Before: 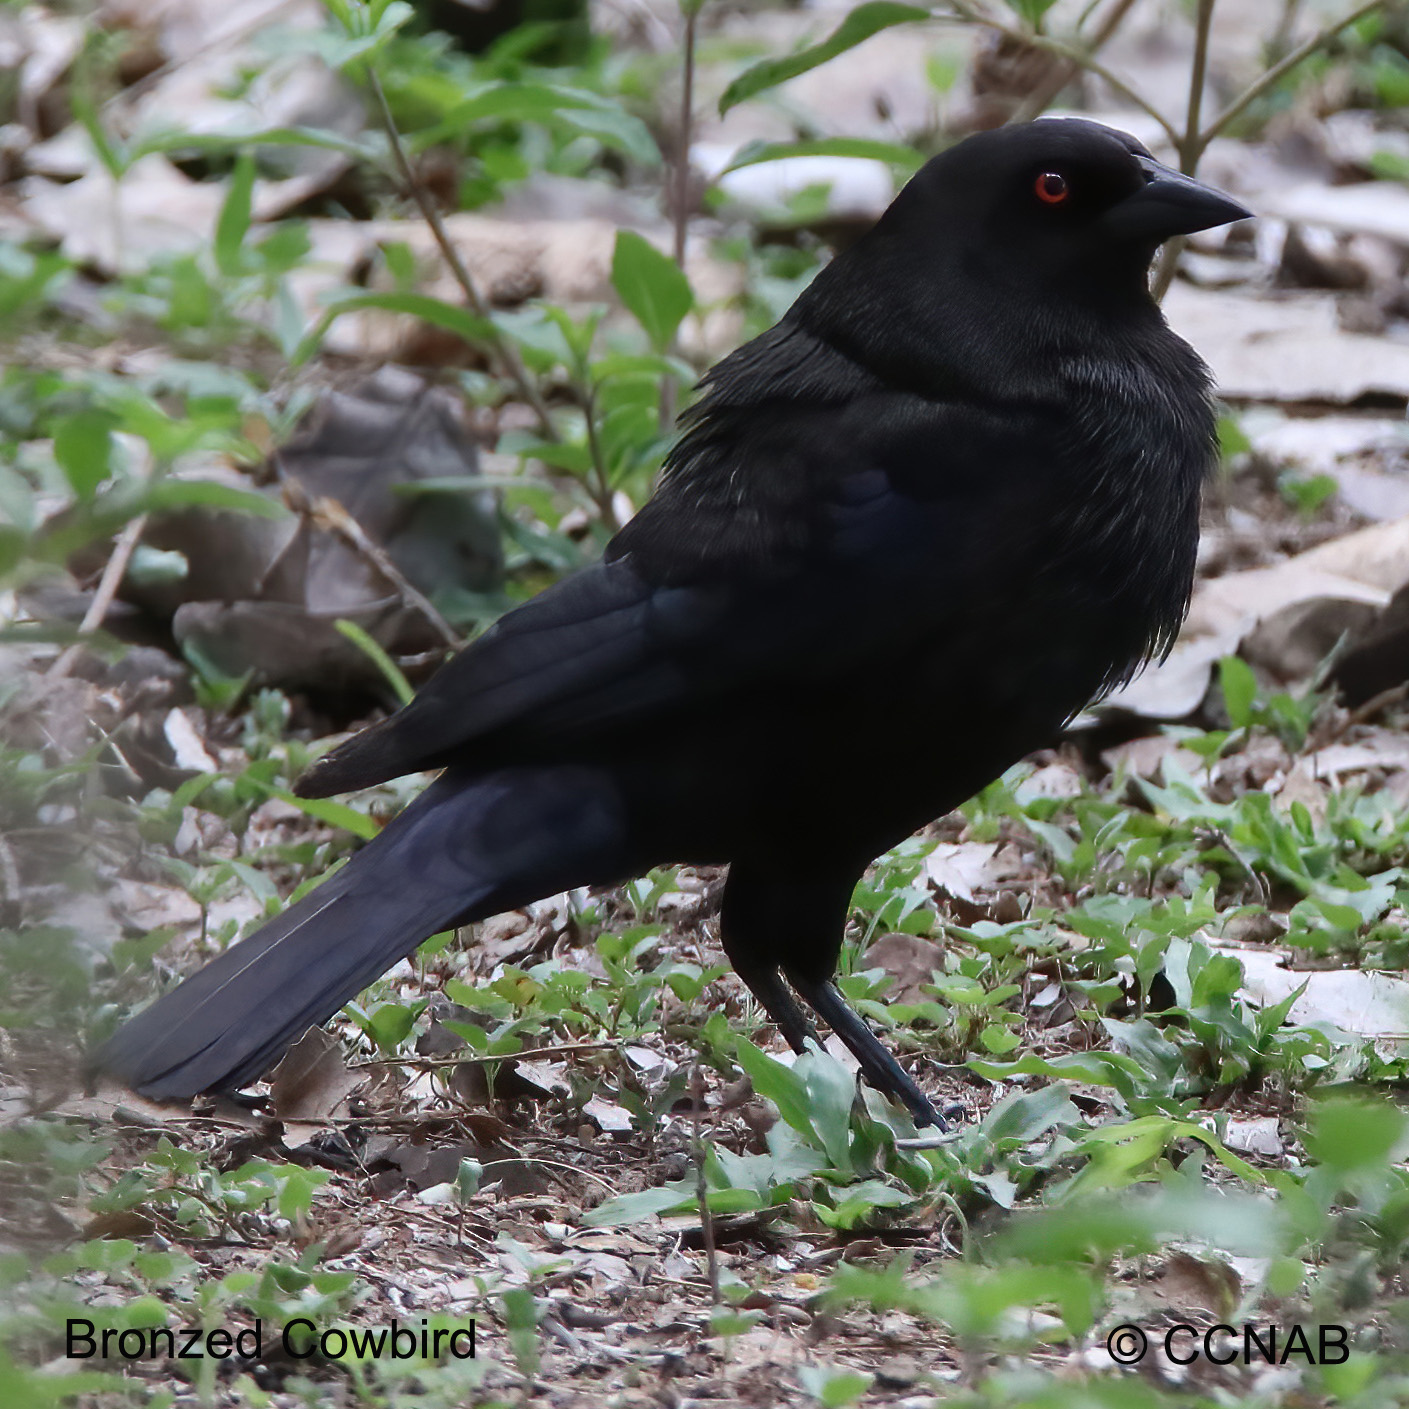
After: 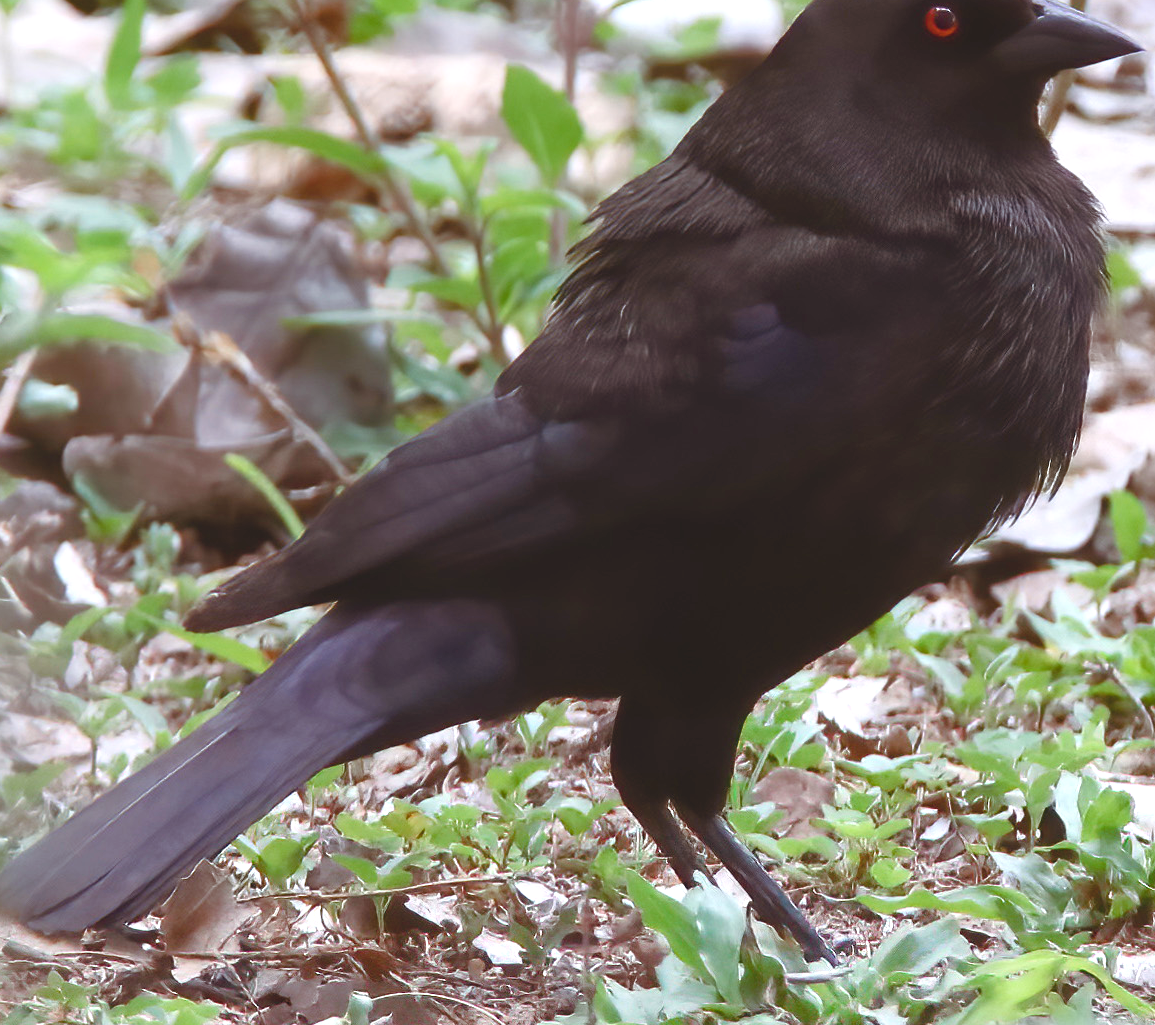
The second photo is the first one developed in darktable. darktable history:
exposure: black level correction 0, exposure 1 EV, compensate highlight preservation false
color balance rgb: shadows lift › chroma 9.866%, shadows lift › hue 43.5°, perceptual saturation grading › global saturation 27.572%, perceptual saturation grading › highlights -25.101%, perceptual saturation grading › shadows 24.224%, perceptual brilliance grading › global brilliance -1.692%, perceptual brilliance grading › highlights -0.749%, perceptual brilliance grading › mid-tones -0.909%, perceptual brilliance grading › shadows -0.538%
crop: left 7.822%, top 11.832%, right 10.171%, bottom 15.419%
contrast brightness saturation: contrast -0.148, brightness 0.053, saturation -0.12
